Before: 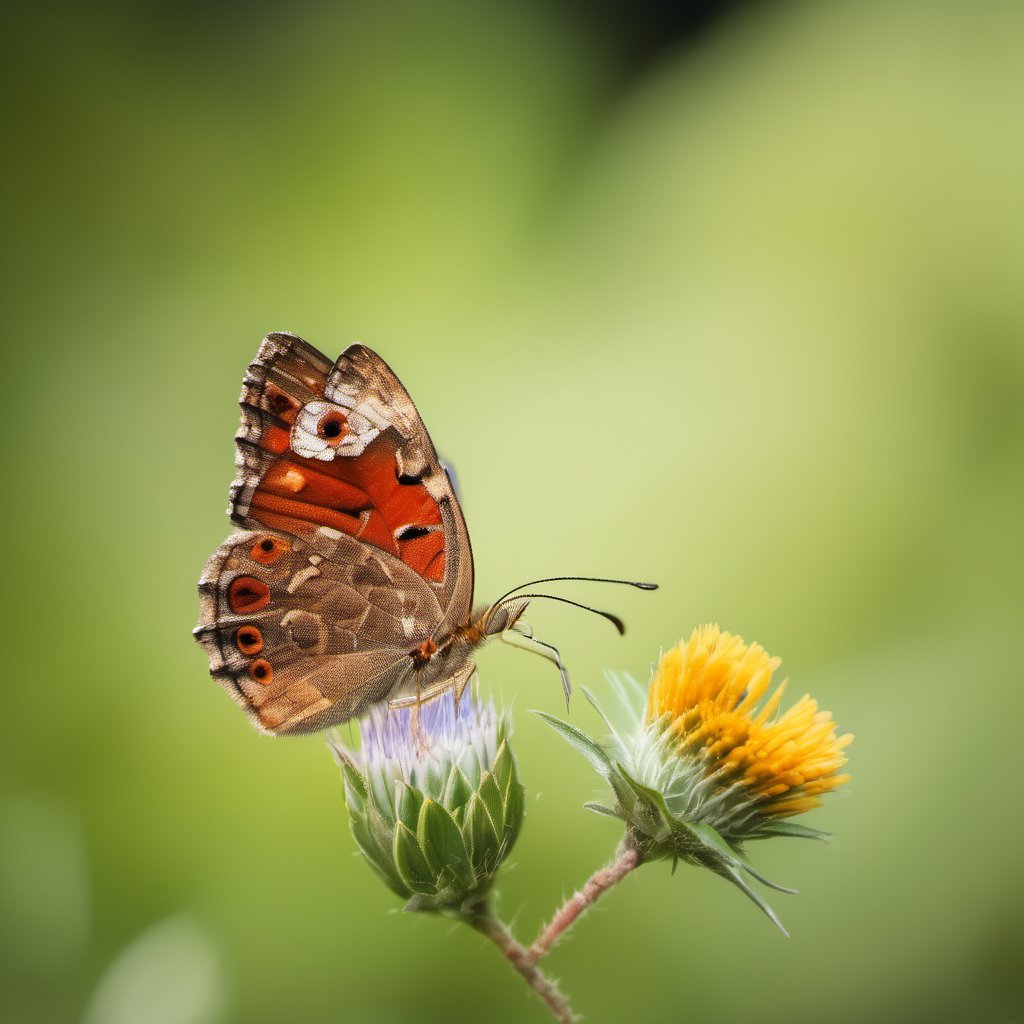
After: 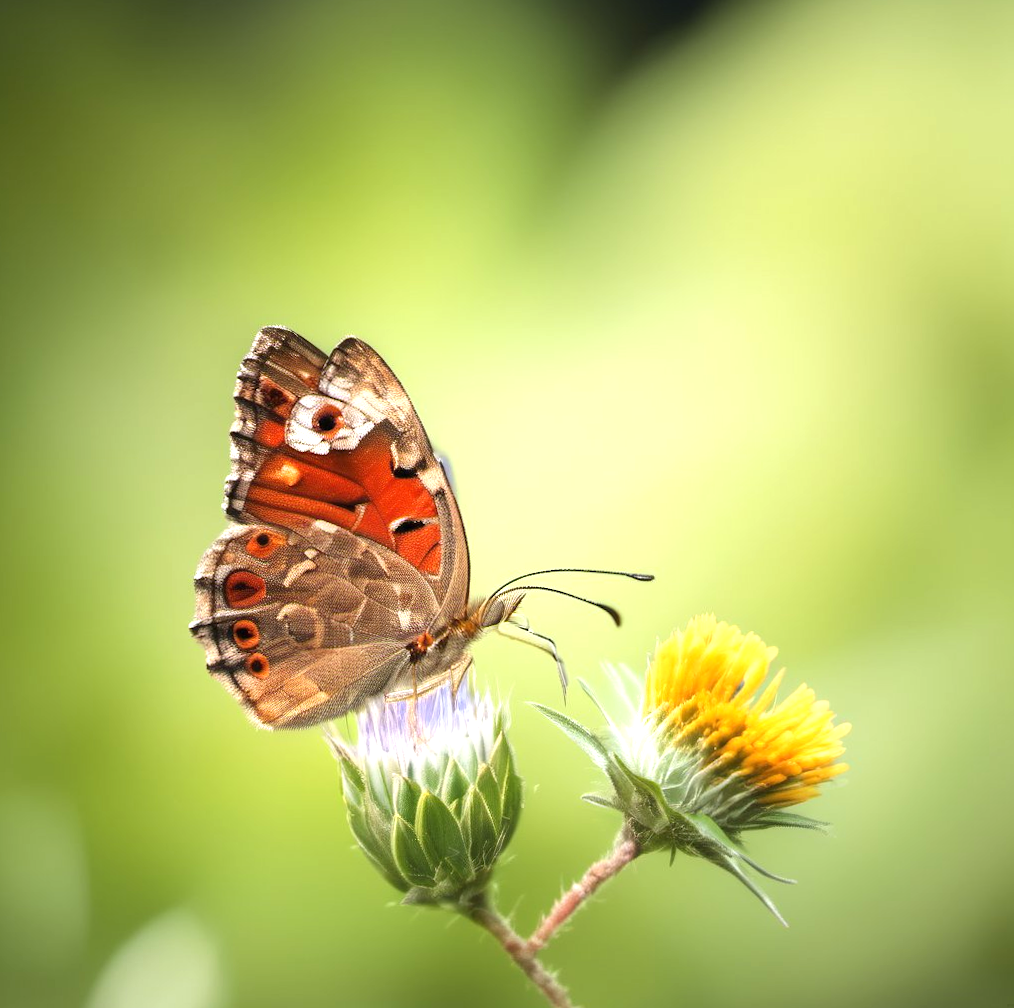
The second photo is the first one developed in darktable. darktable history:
rotate and perspective: rotation -0.45°, automatic cropping original format, crop left 0.008, crop right 0.992, crop top 0.012, crop bottom 0.988
exposure: black level correction 0, exposure 0.7 EV, compensate exposure bias true, compensate highlight preservation false
